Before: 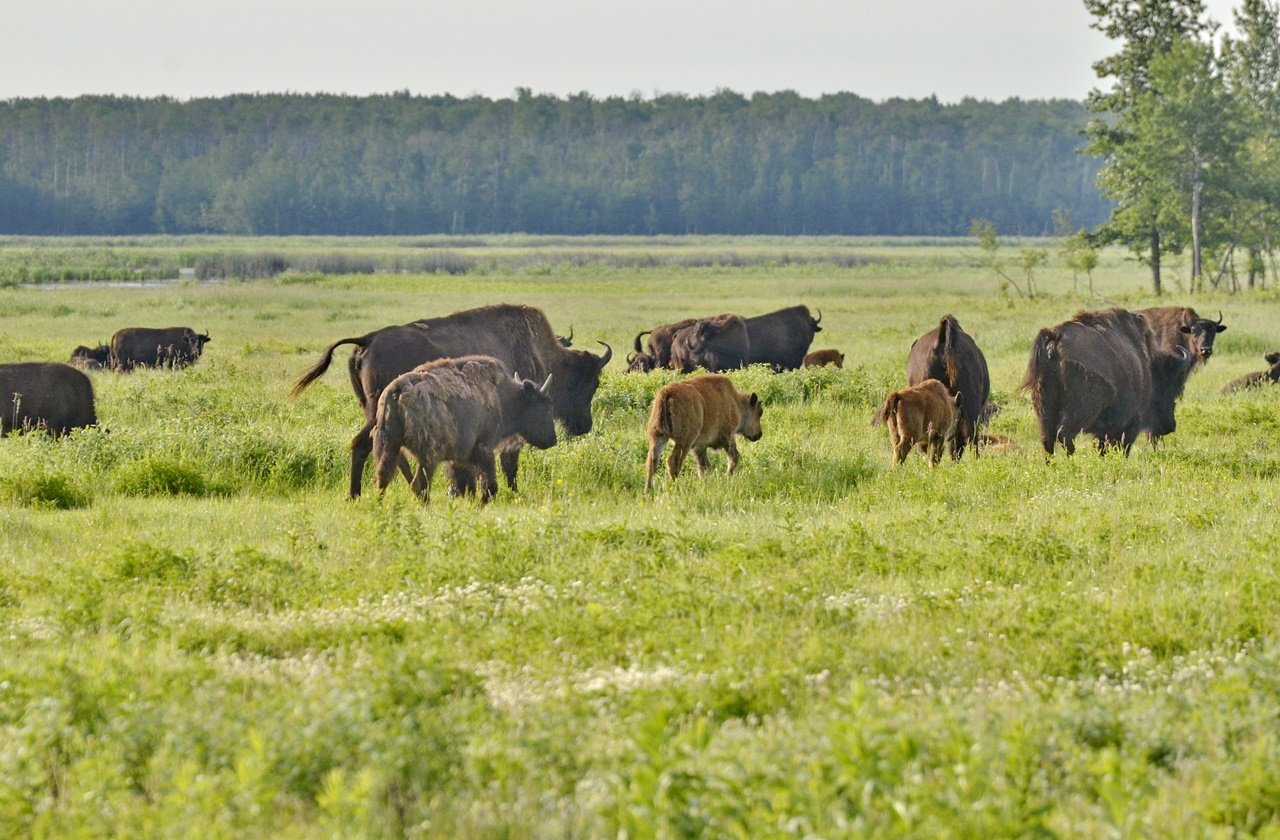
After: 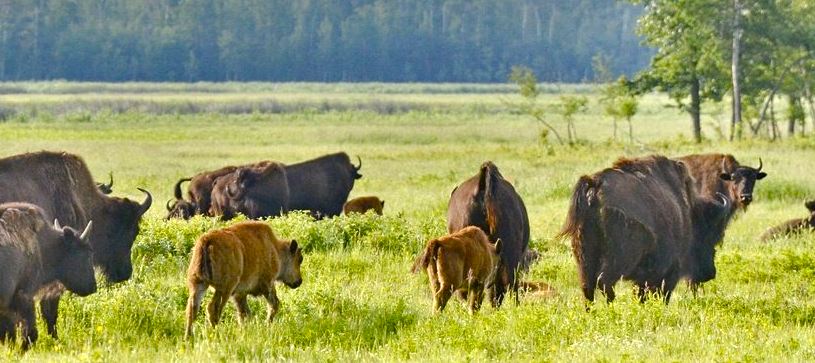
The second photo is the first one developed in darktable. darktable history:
crop: left 36.005%, top 18.293%, right 0.31%, bottom 38.444%
color balance rgb: perceptual saturation grading › mid-tones 6.33%, perceptual saturation grading › shadows 72.44%, perceptual brilliance grading › highlights 11.59%, contrast 5.05%
